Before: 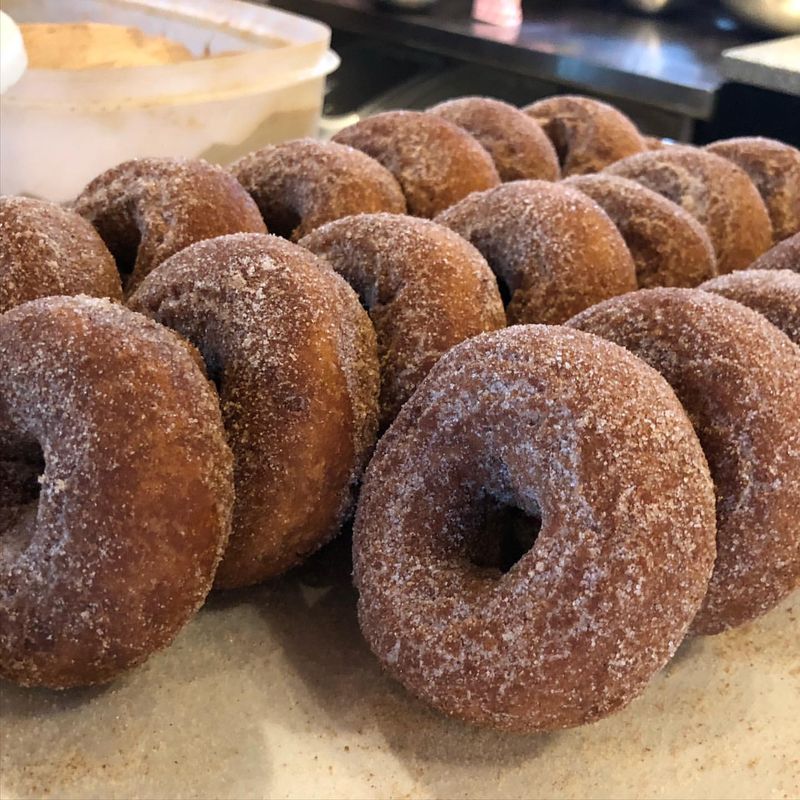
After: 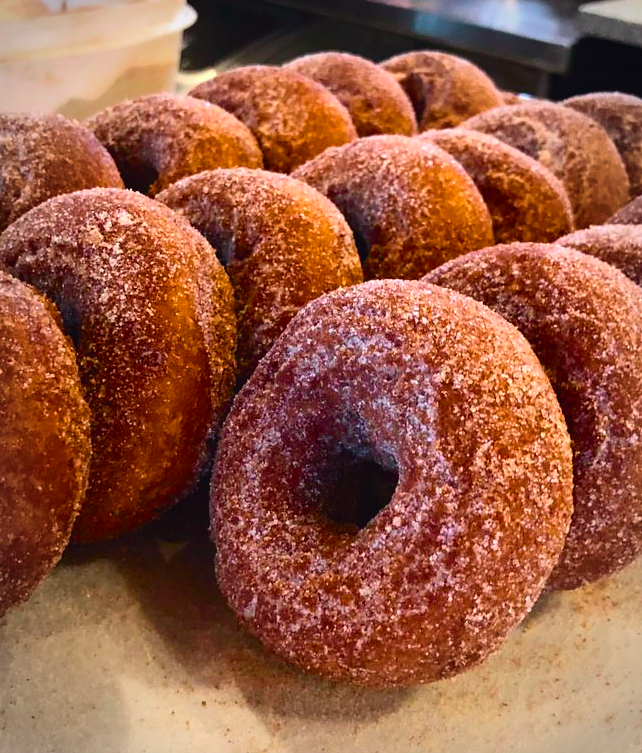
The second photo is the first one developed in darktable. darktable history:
tone curve: curves: ch0 [(0, 0.025) (0.15, 0.143) (0.452, 0.486) (0.751, 0.788) (1, 0.961)]; ch1 [(0, 0) (0.43, 0.408) (0.476, 0.469) (0.497, 0.507) (0.546, 0.571) (0.566, 0.607) (0.62, 0.657) (1, 1)]; ch2 [(0, 0) (0.386, 0.397) (0.505, 0.498) (0.547, 0.546) (0.579, 0.58) (1, 1)], color space Lab, independent channels, preserve colors none
color balance rgb: linear chroma grading › global chroma 9%, perceptual saturation grading › global saturation 36%, perceptual saturation grading › shadows 35%, perceptual brilliance grading › global brilliance 15%, perceptual brilliance grading › shadows -35%, global vibrance 15%
crop and rotate: left 17.959%, top 5.771%, right 1.742%
vignetting: fall-off start 71.74%
